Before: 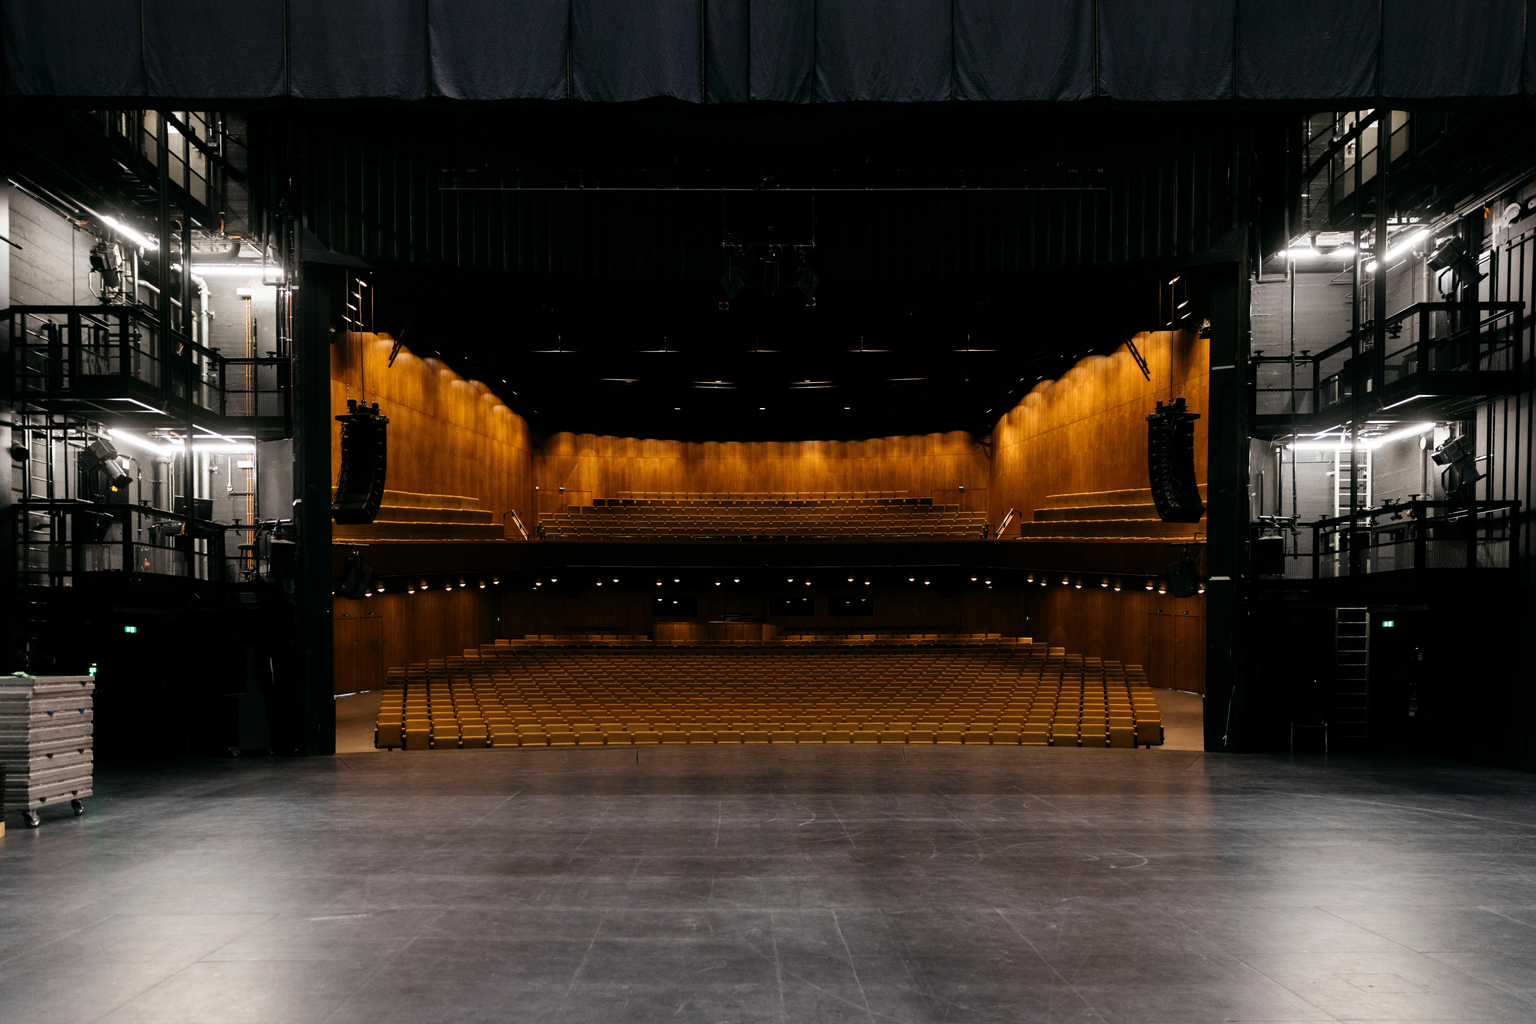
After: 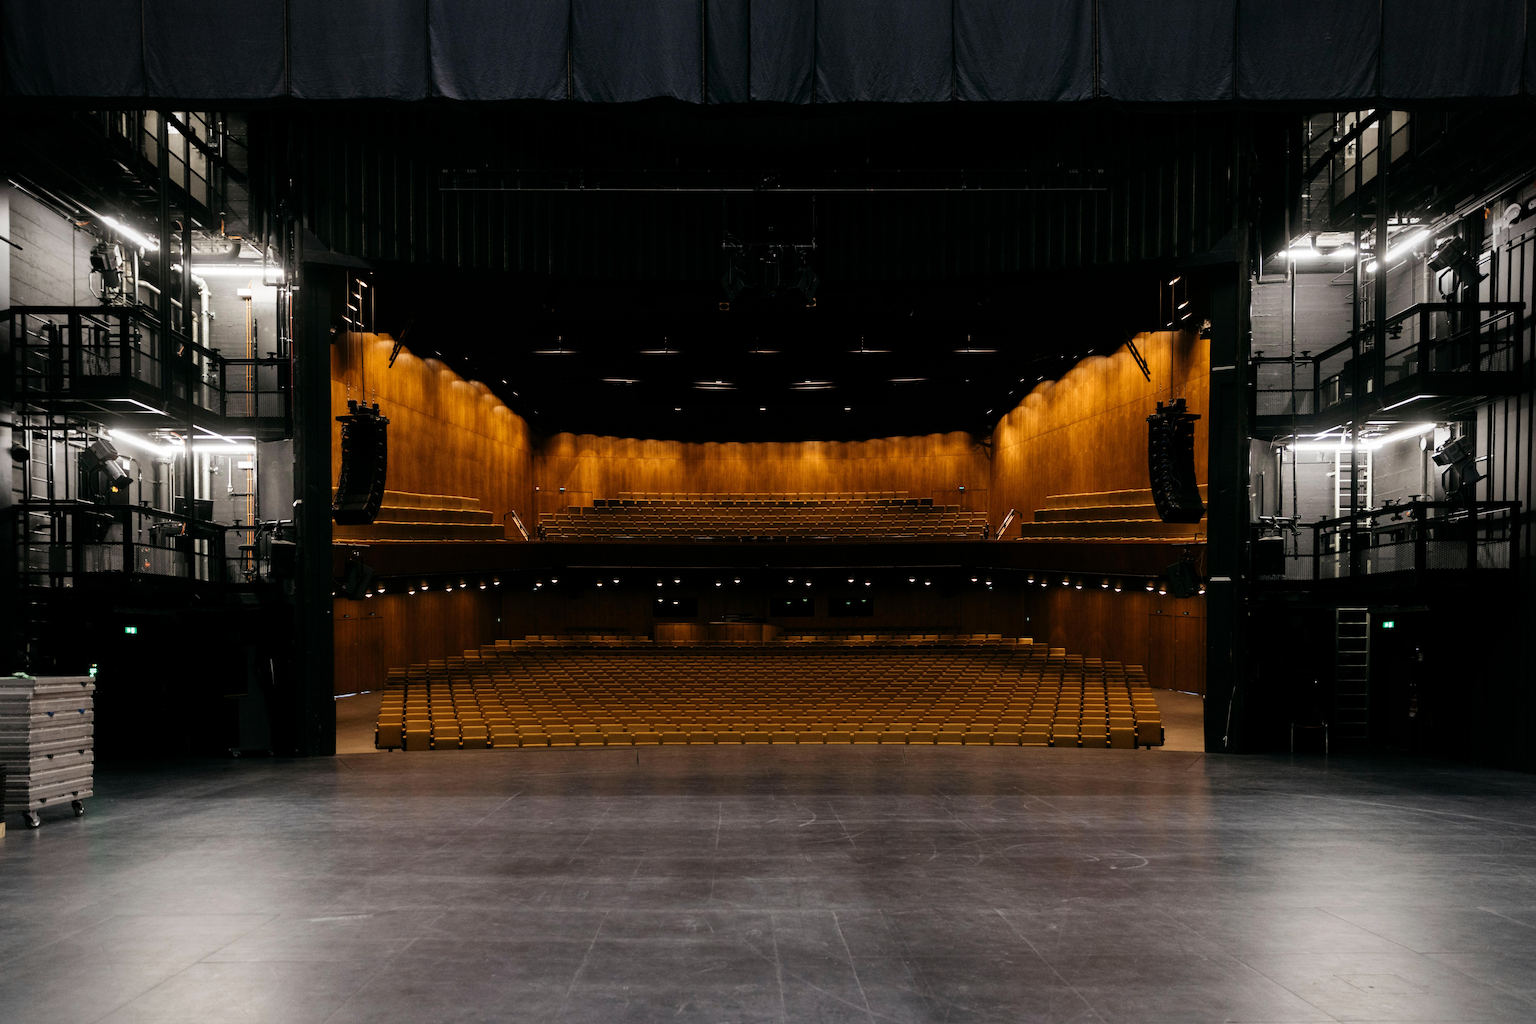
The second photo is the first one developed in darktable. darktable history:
vignetting: fall-off radius 61.05%, unbound false
